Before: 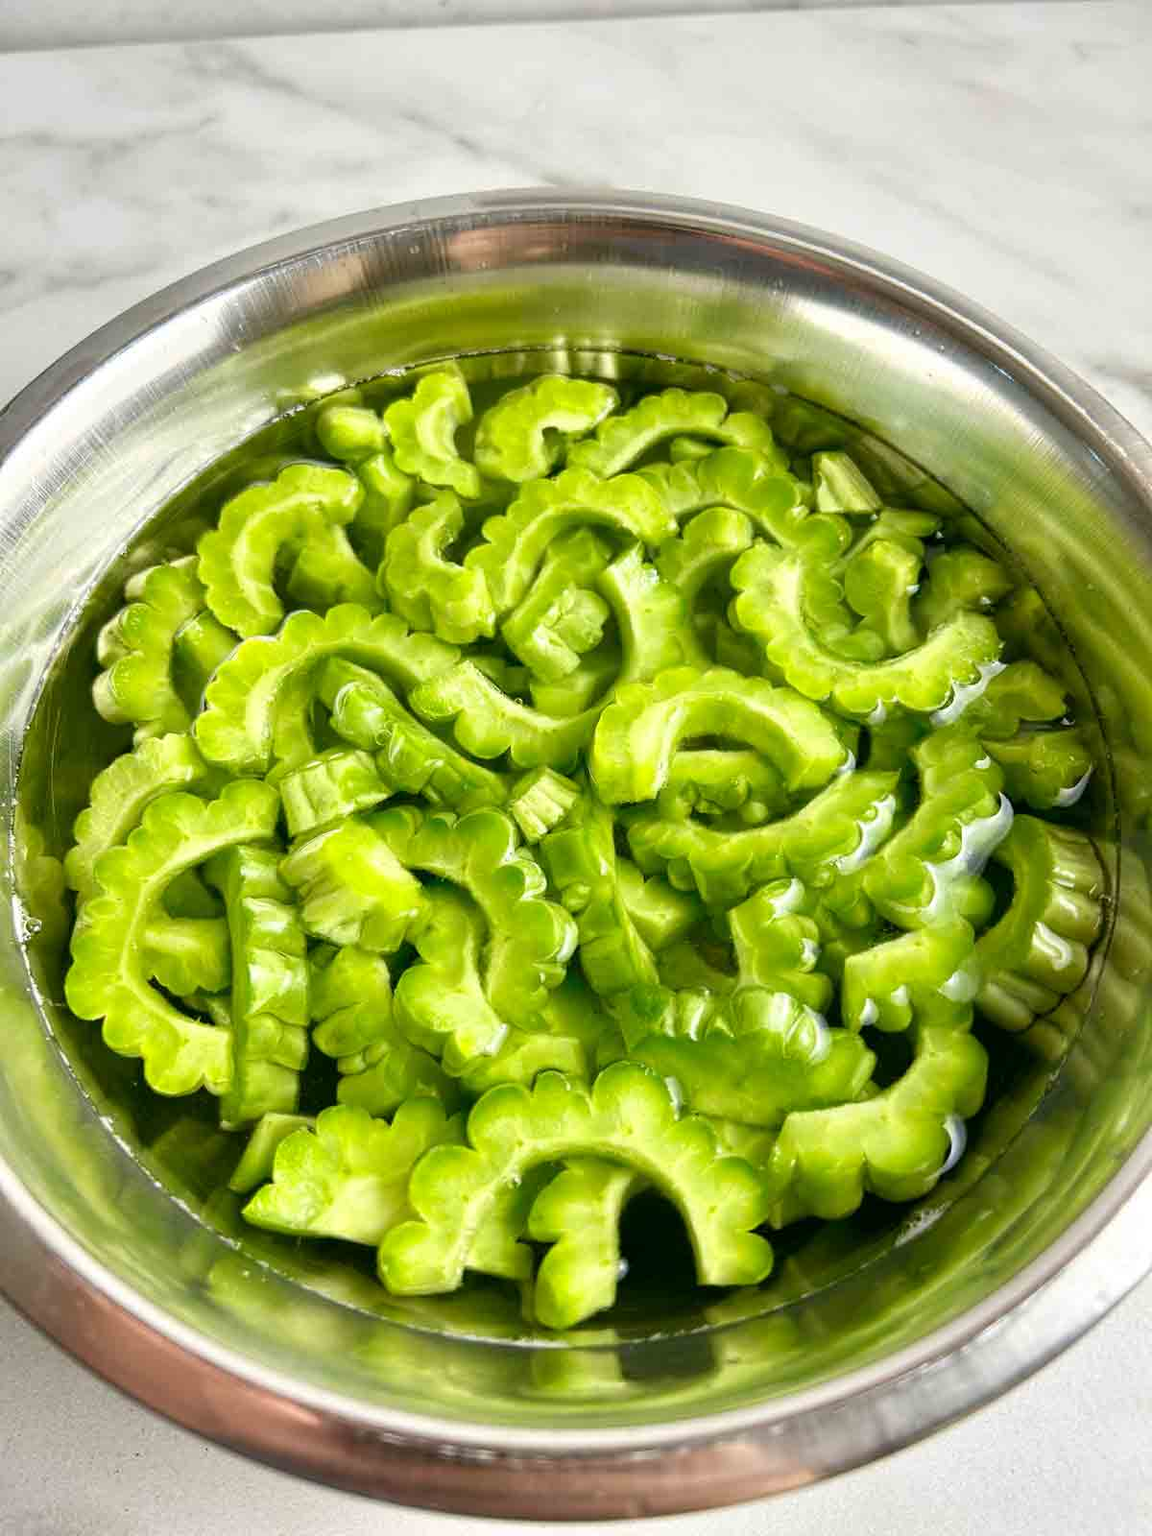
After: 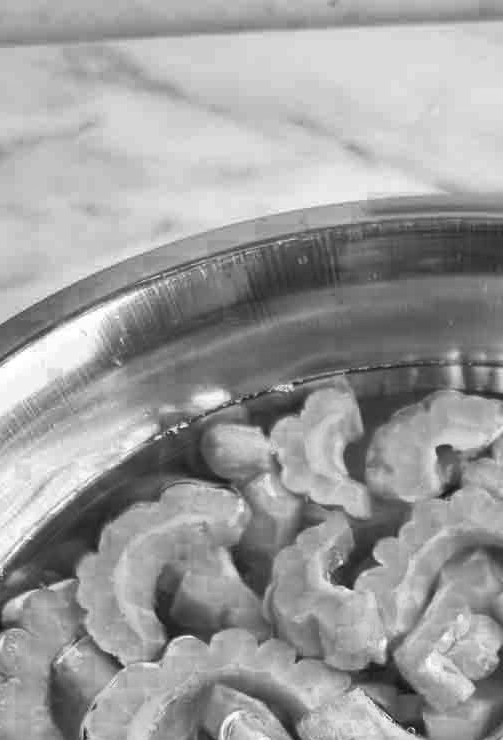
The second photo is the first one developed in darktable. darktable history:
color zones: curves: ch0 [(0.002, 0.429) (0.121, 0.212) (0.198, 0.113) (0.276, 0.344) (0.331, 0.541) (0.41, 0.56) (0.482, 0.289) (0.619, 0.227) (0.721, 0.18) (0.821, 0.435) (0.928, 0.555) (1, 0.587)]; ch1 [(0, 0) (0.143, 0) (0.286, 0) (0.429, 0) (0.571, 0) (0.714, 0) (0.857, 0)]
crop and rotate: left 10.817%, top 0.062%, right 47.194%, bottom 53.626%
white balance: emerald 1
shadows and highlights: shadows 25, highlights -48, soften with gaussian
